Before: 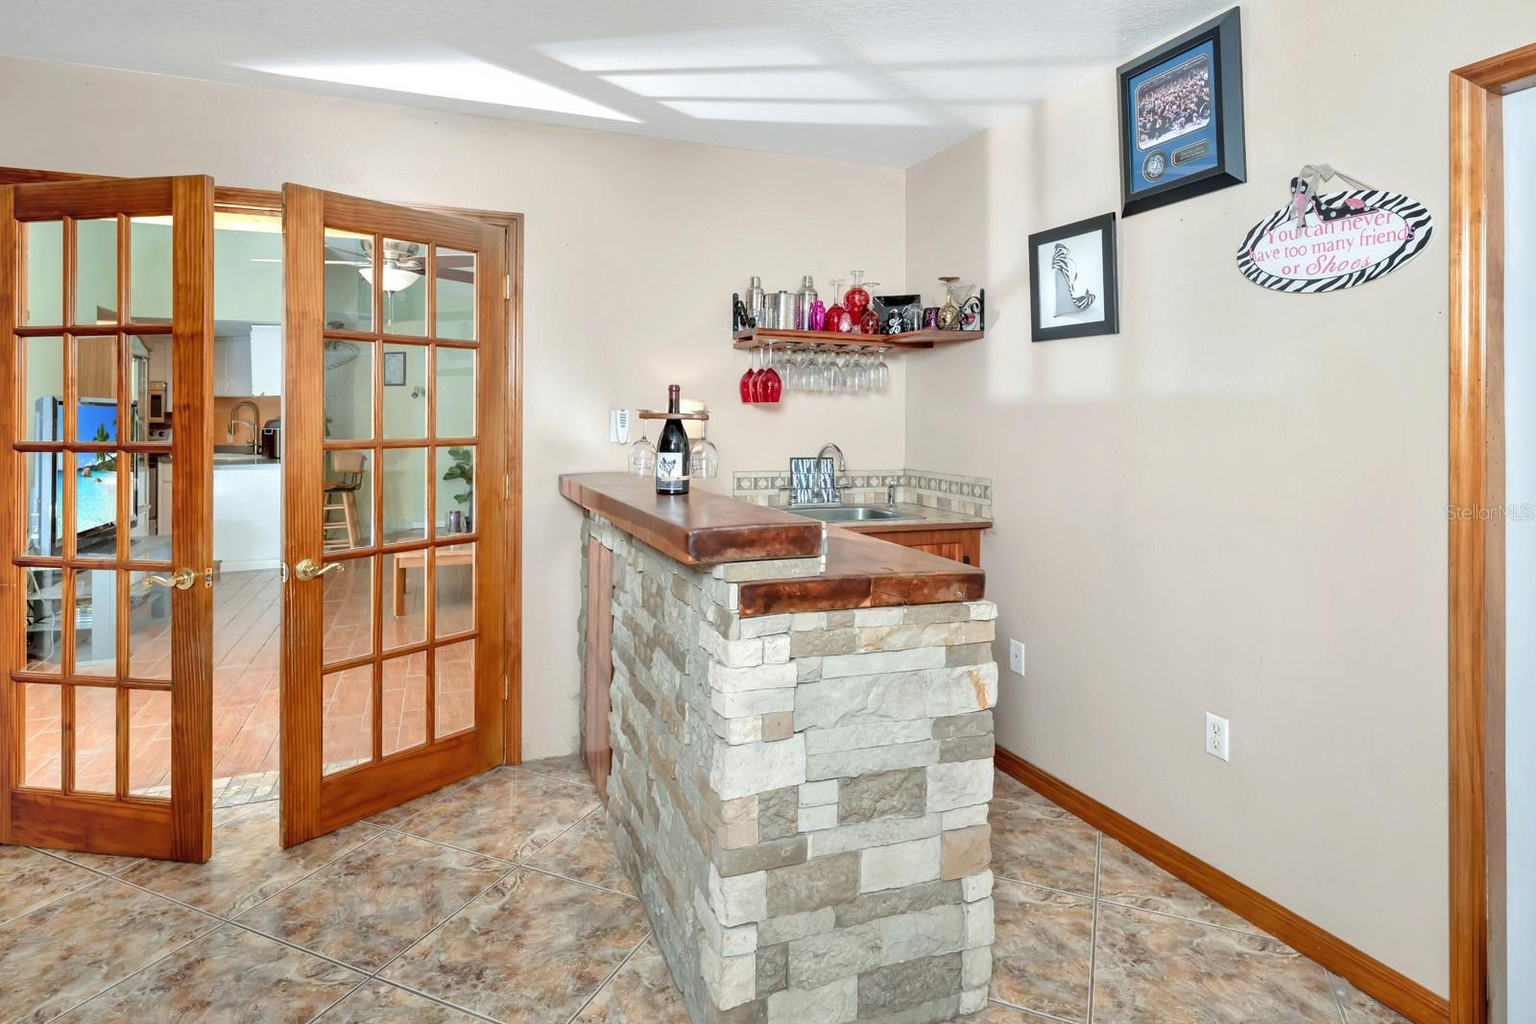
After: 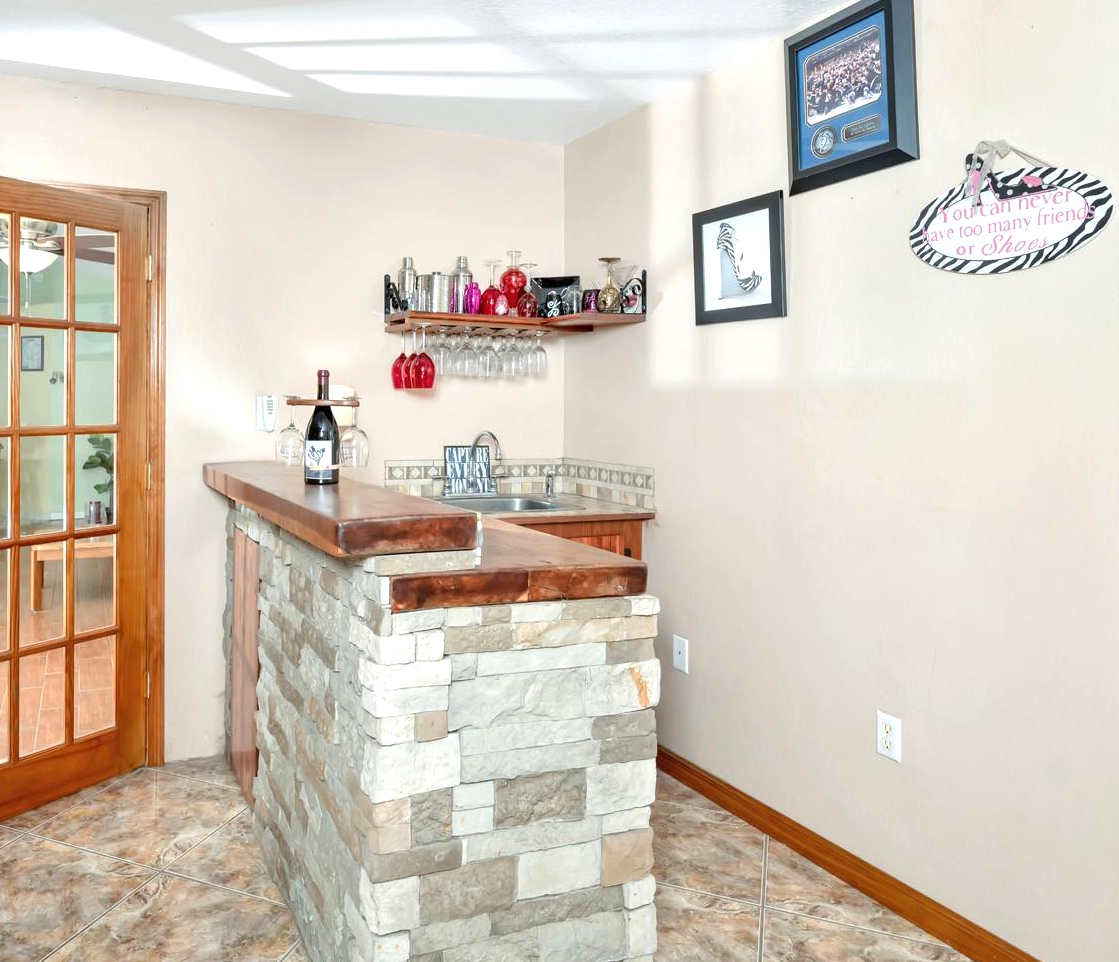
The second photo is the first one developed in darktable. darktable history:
crop and rotate: left 23.694%, top 2.919%, right 6.32%, bottom 6.885%
exposure: exposure 0.344 EV, compensate highlight preservation false
